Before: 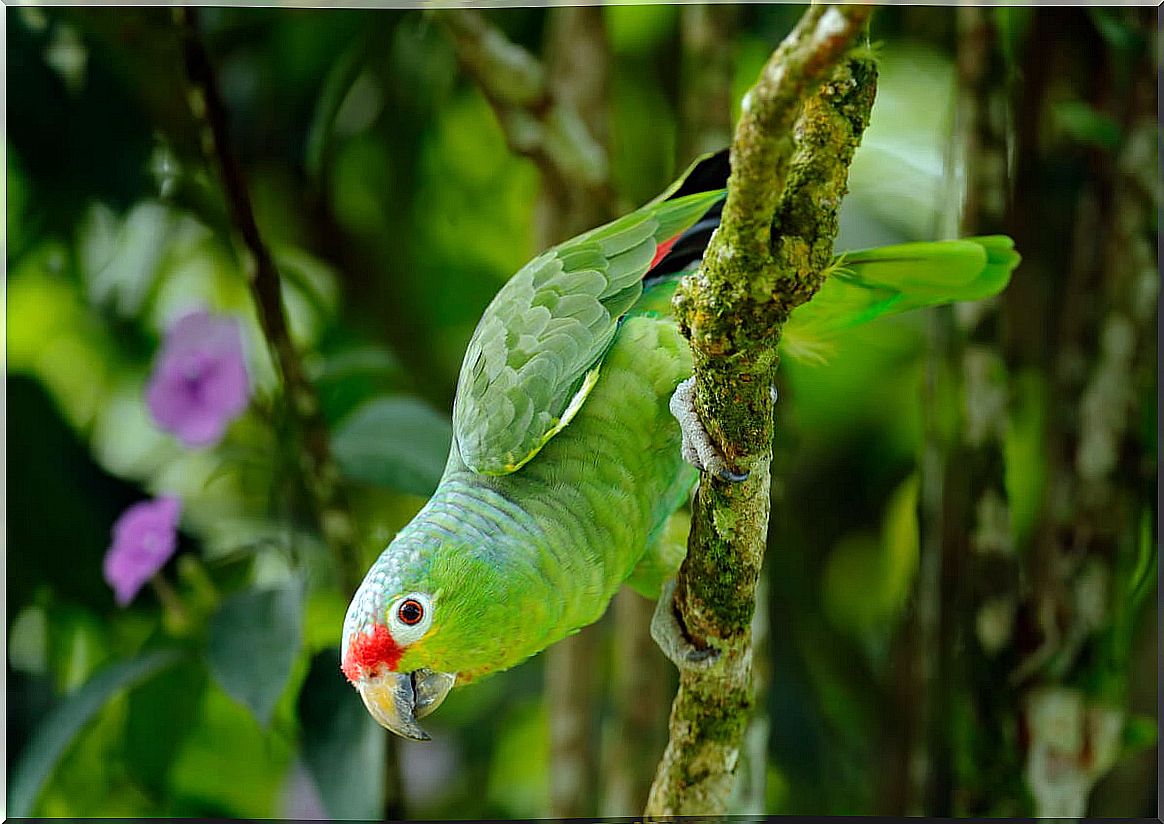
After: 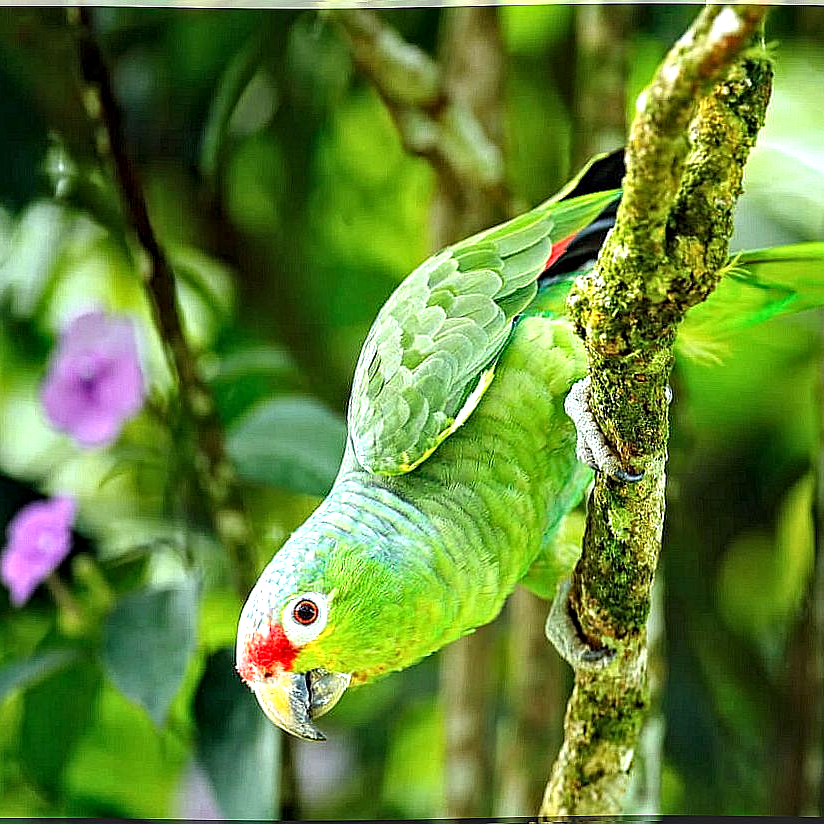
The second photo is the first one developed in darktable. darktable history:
crop and rotate: left 9.074%, right 20.127%
exposure: black level correction 0, exposure 0.948 EV, compensate highlight preservation false
contrast equalizer: octaves 7, y [[0.502, 0.517, 0.543, 0.576, 0.611, 0.631], [0.5 ×6], [0.5 ×6], [0 ×6], [0 ×6]]
tone equalizer: on, module defaults
